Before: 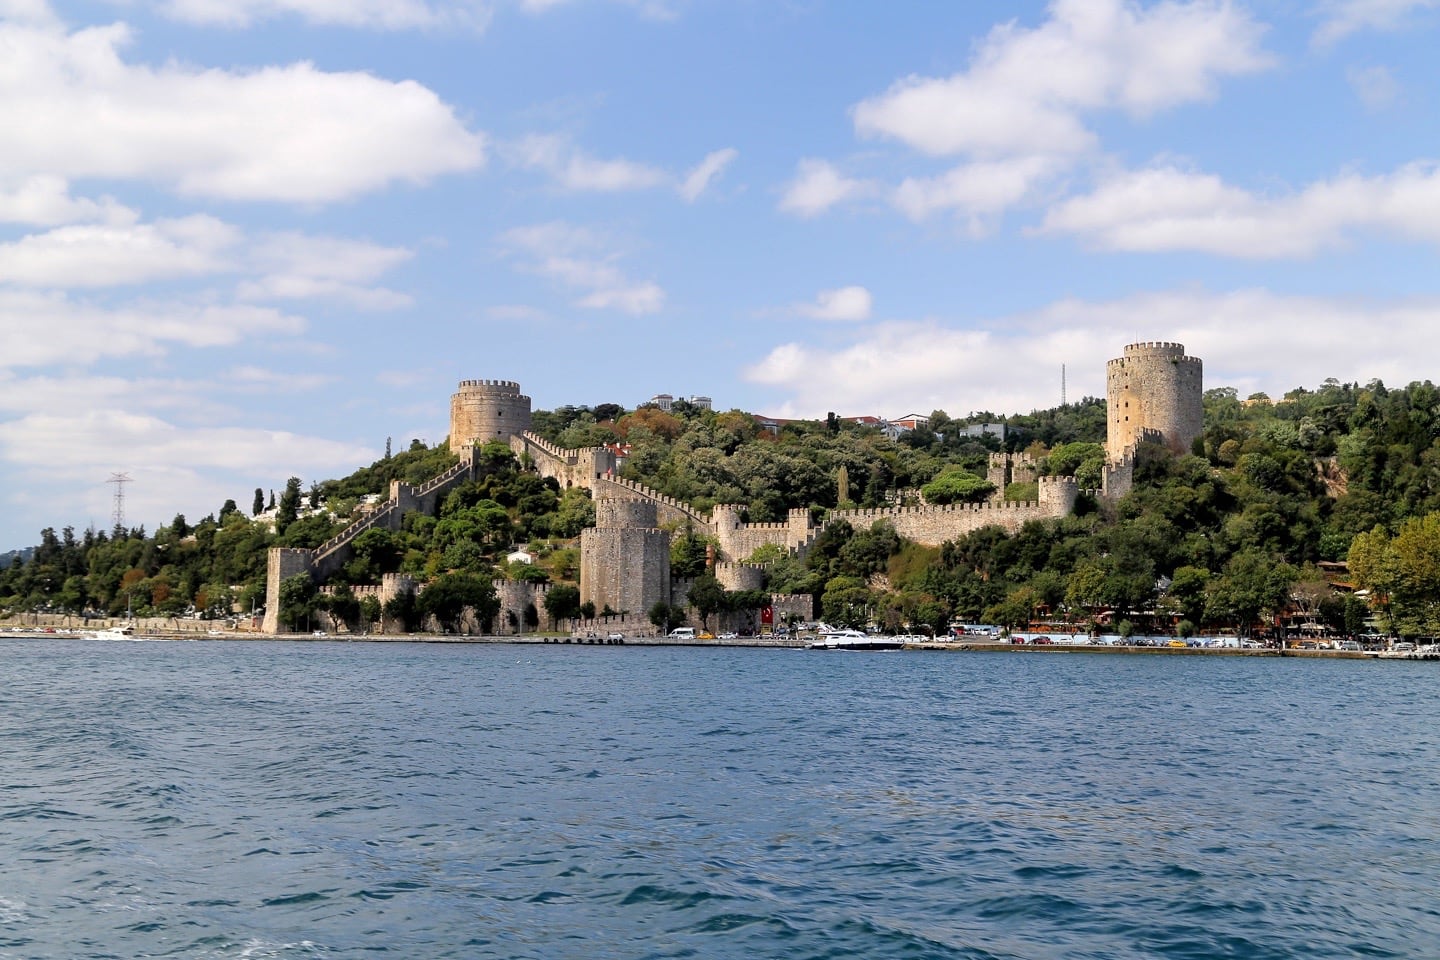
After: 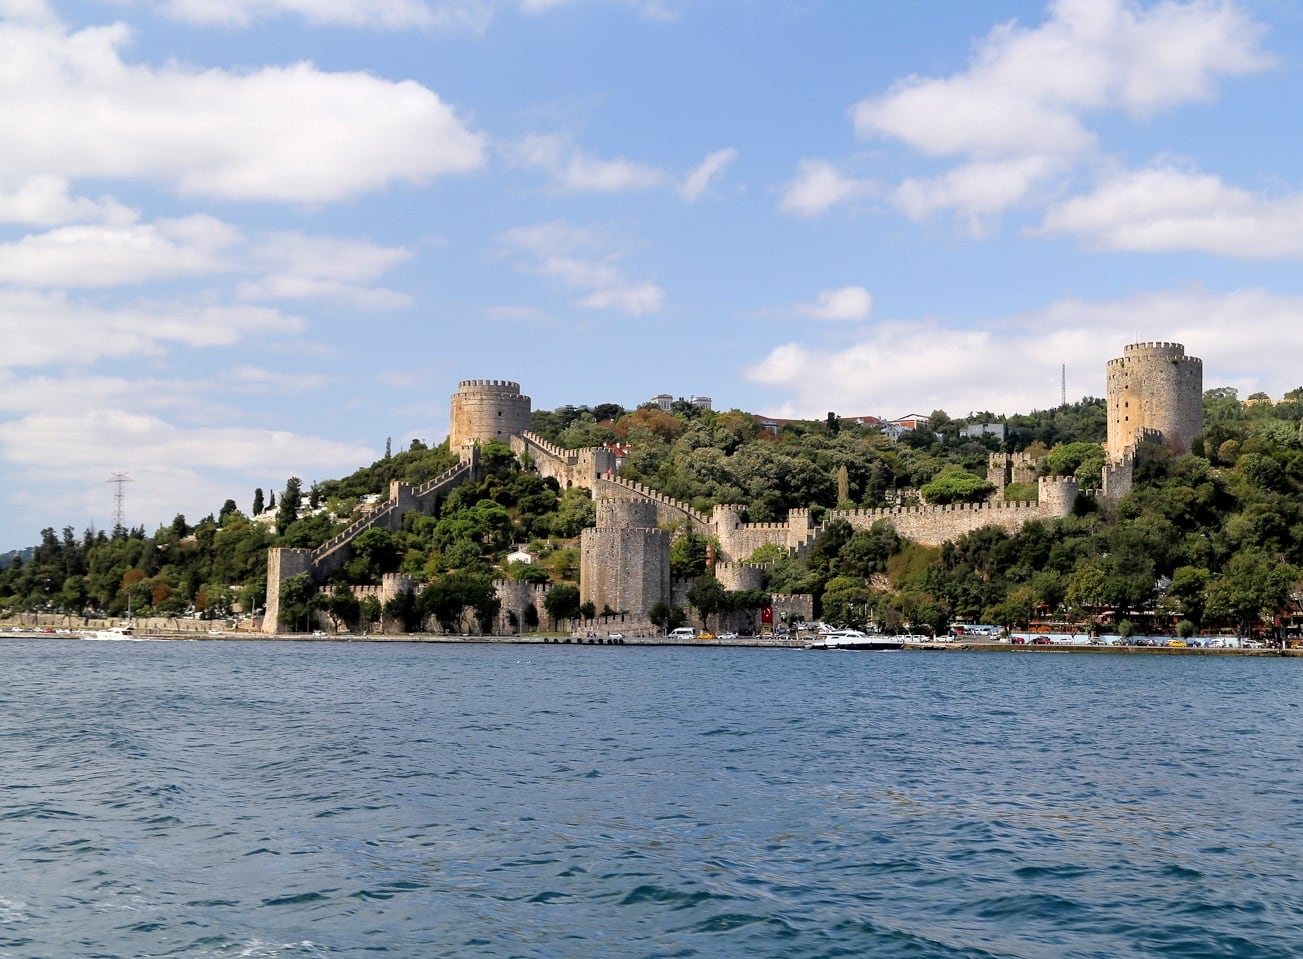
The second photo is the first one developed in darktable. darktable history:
crop: right 9.474%, bottom 0.047%
